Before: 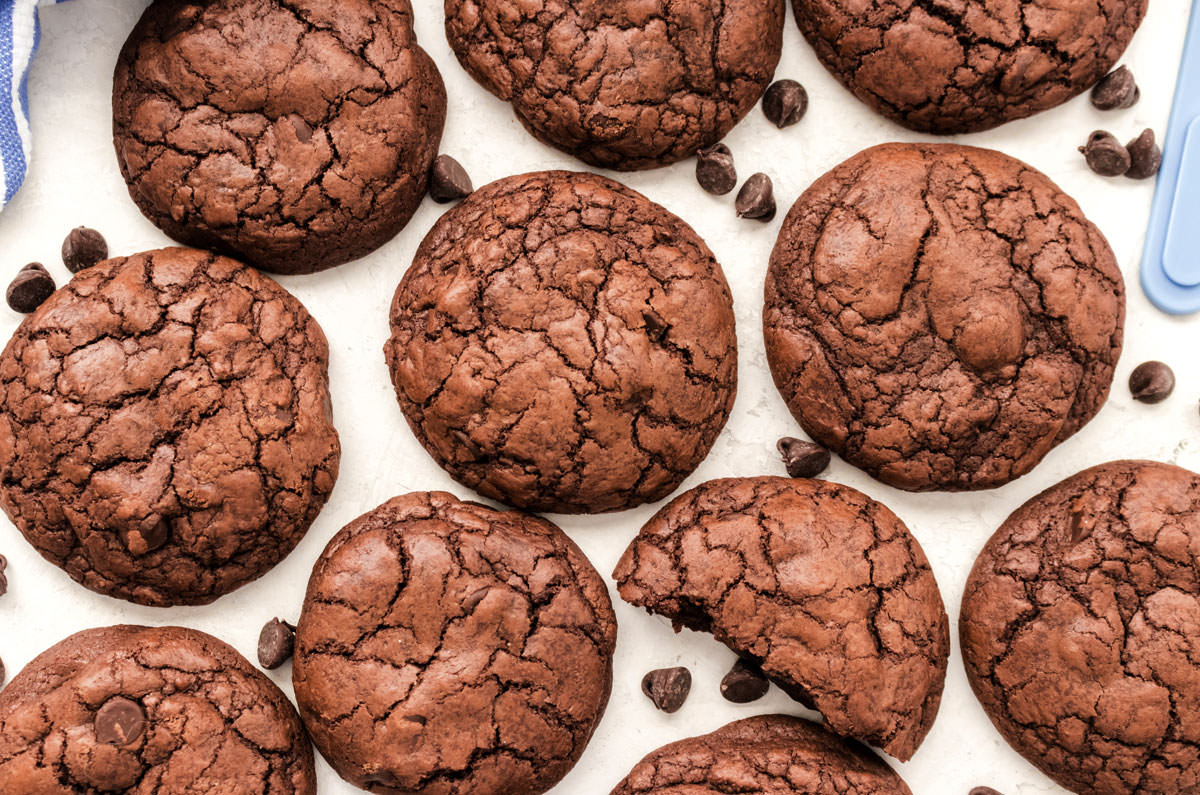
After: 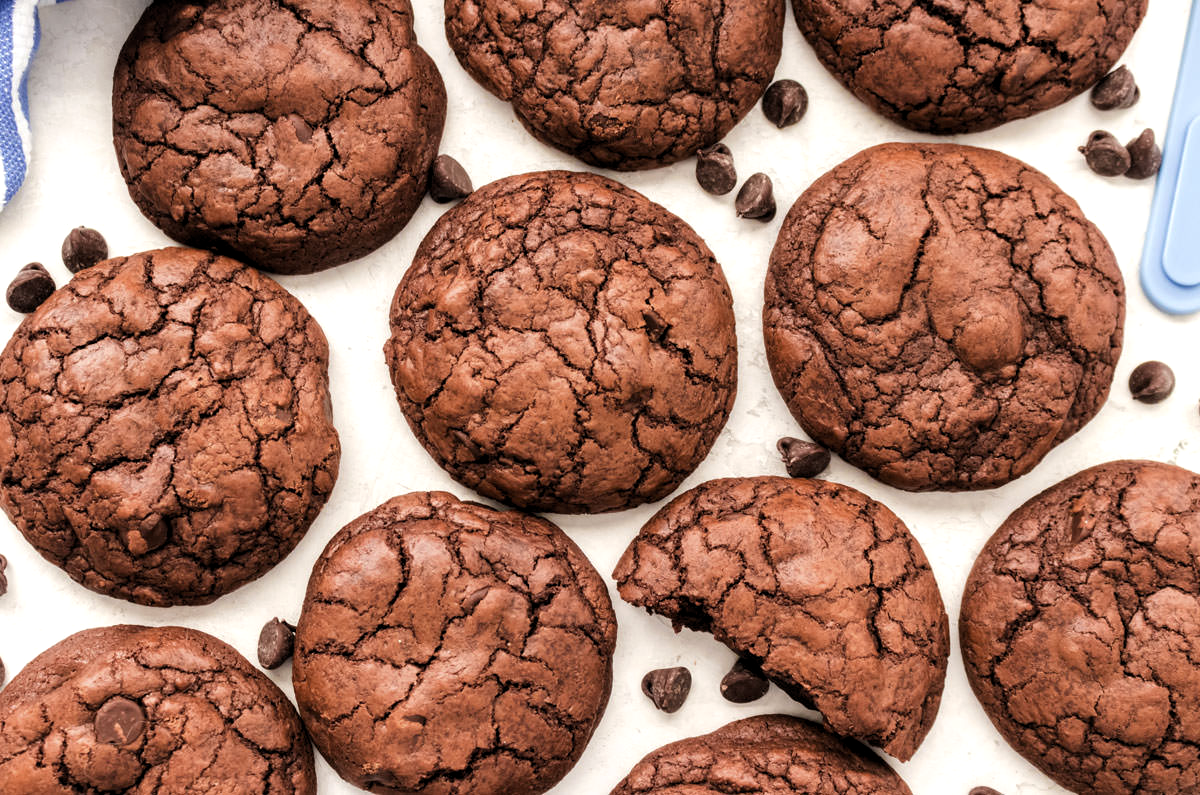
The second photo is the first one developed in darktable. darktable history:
levels: levels [0.016, 0.492, 0.969]
